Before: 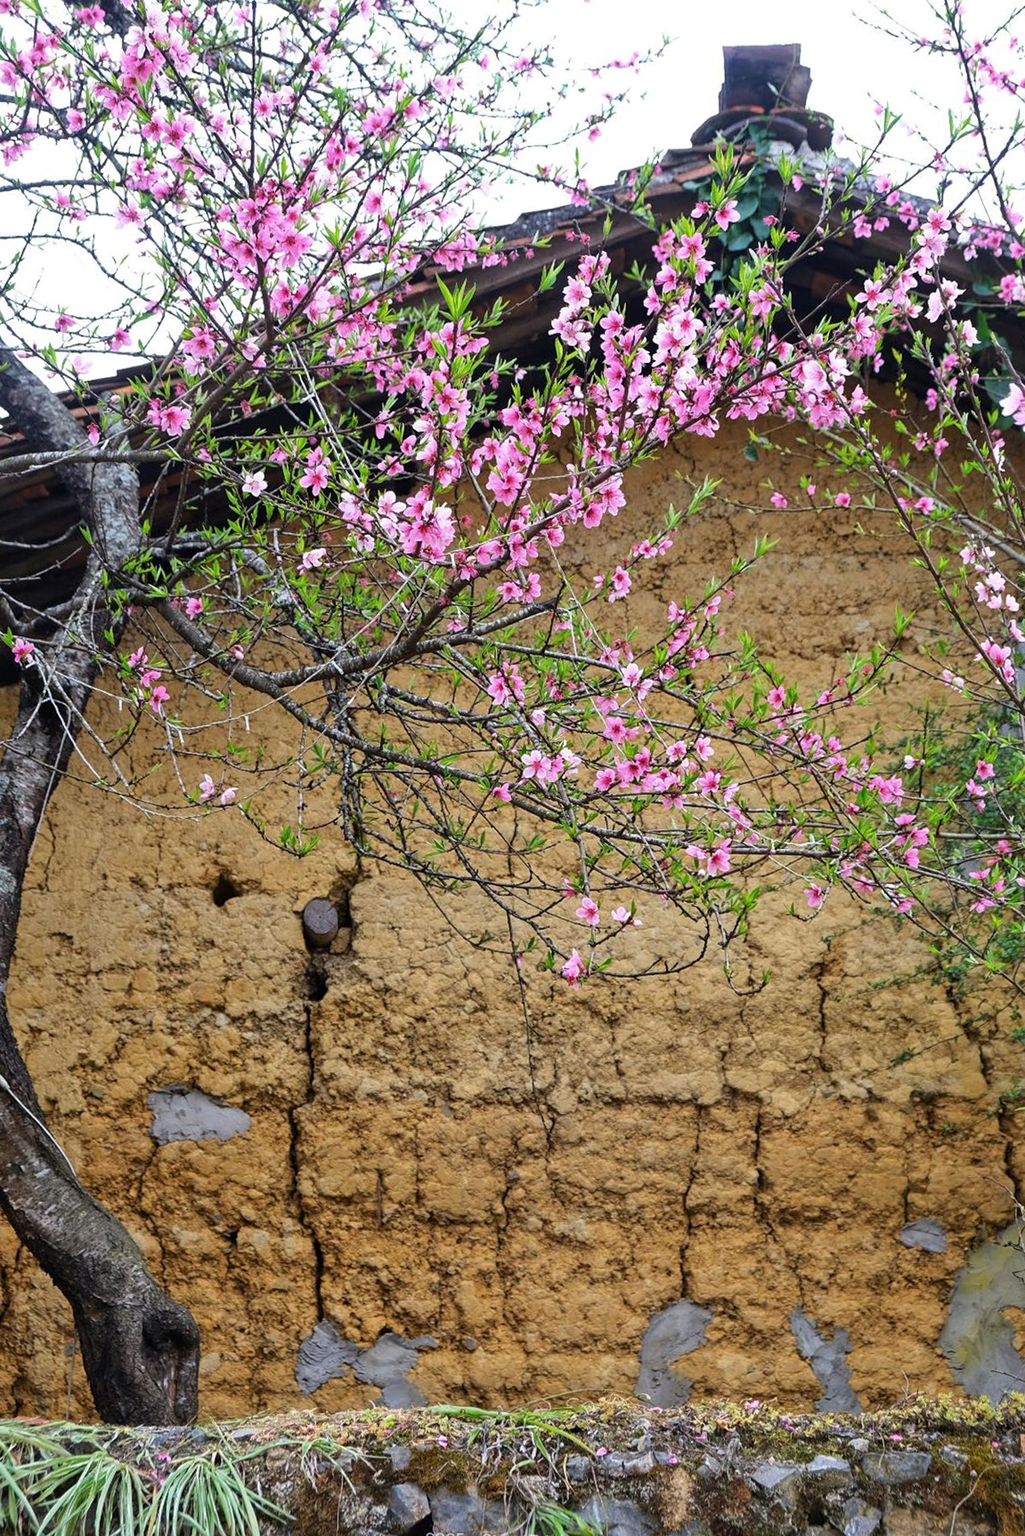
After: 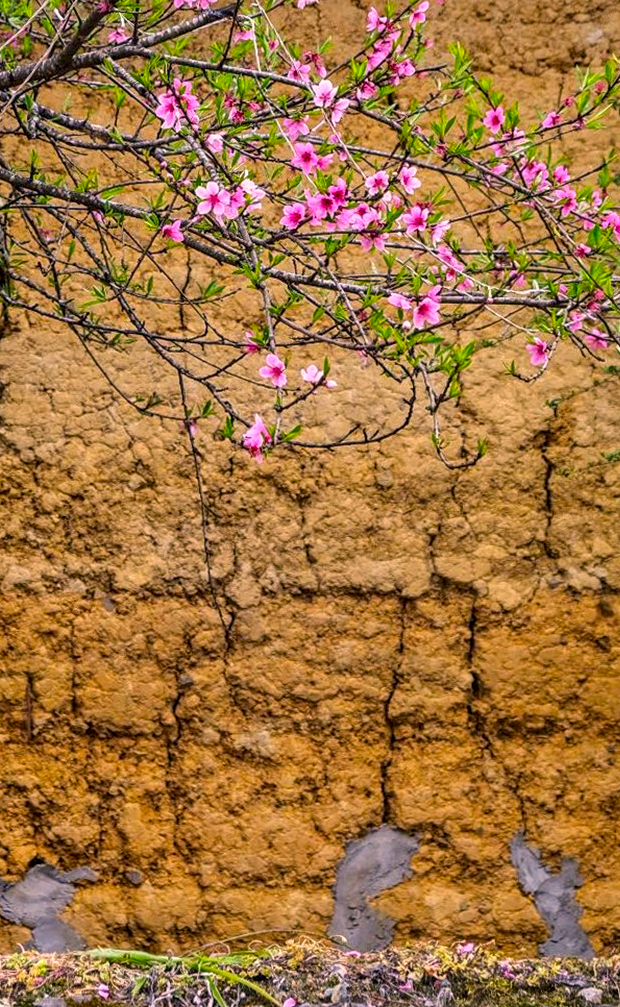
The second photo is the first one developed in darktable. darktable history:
crop: left 34.594%, top 38.757%, right 13.739%, bottom 5.244%
color correction: highlights a* 13, highlights b* 5.57
color balance rgb: shadows lift › chroma 1.595%, shadows lift › hue 258.69°, perceptual saturation grading › global saturation 30.608%
local contrast: detail 130%
